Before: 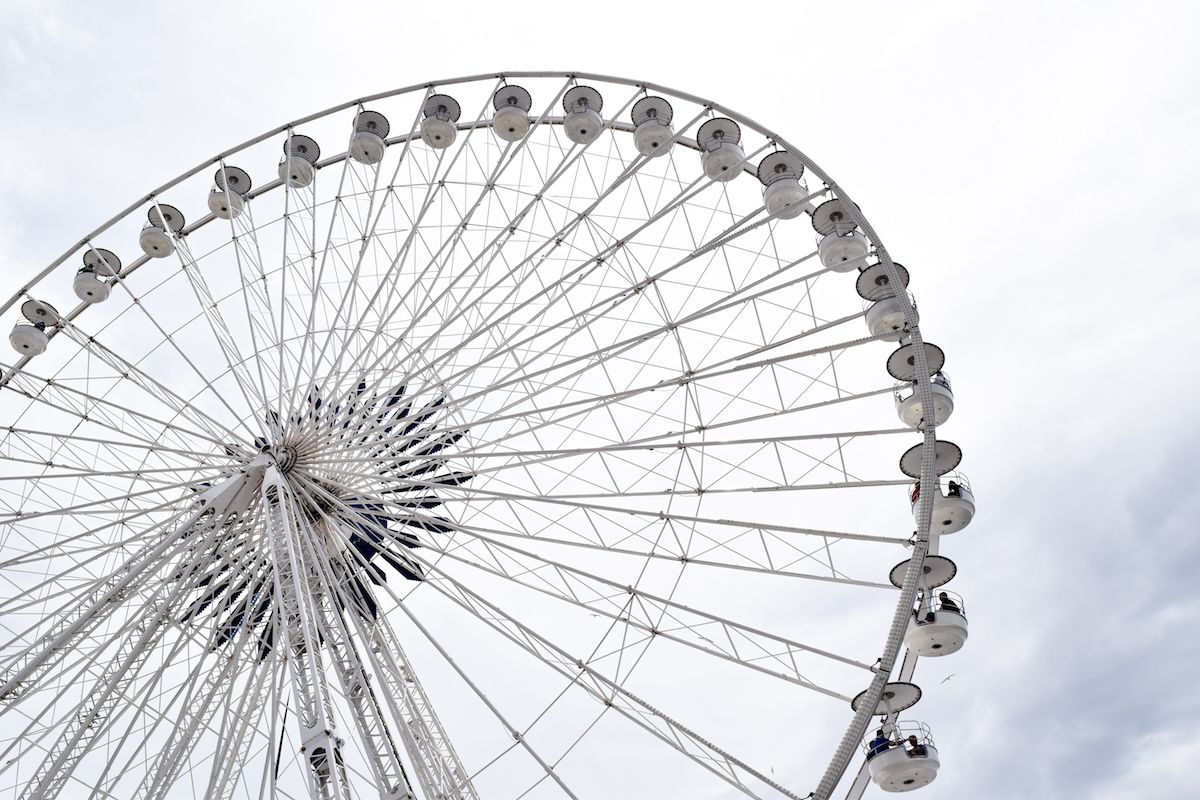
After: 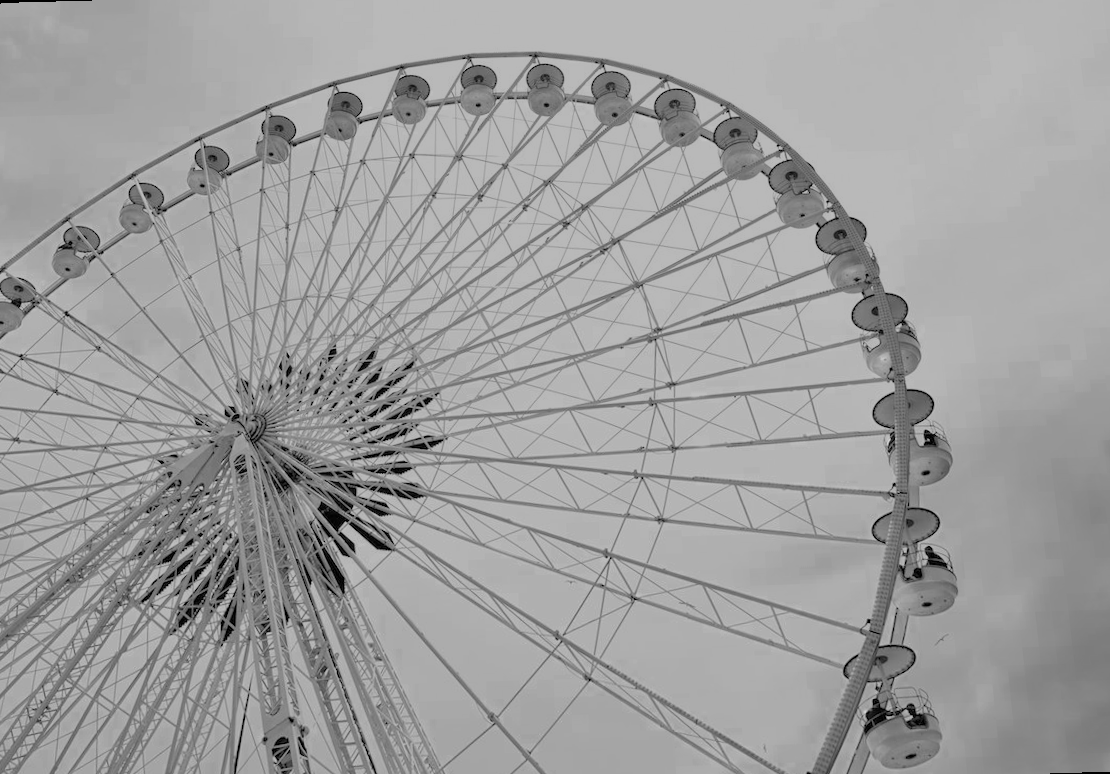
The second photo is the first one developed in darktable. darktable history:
white balance: red 0.931, blue 1.11
color zones: curves: ch0 [(0, 0.554) (0.146, 0.662) (0.293, 0.86) (0.503, 0.774) (0.637, 0.106) (0.74, 0.072) (0.866, 0.488) (0.998, 0.569)]; ch1 [(0, 0) (0.143, 0) (0.286, 0) (0.429, 0) (0.571, 0) (0.714, 0) (0.857, 0)]
rotate and perspective: rotation -1.68°, lens shift (vertical) -0.146, crop left 0.049, crop right 0.912, crop top 0.032, crop bottom 0.96
